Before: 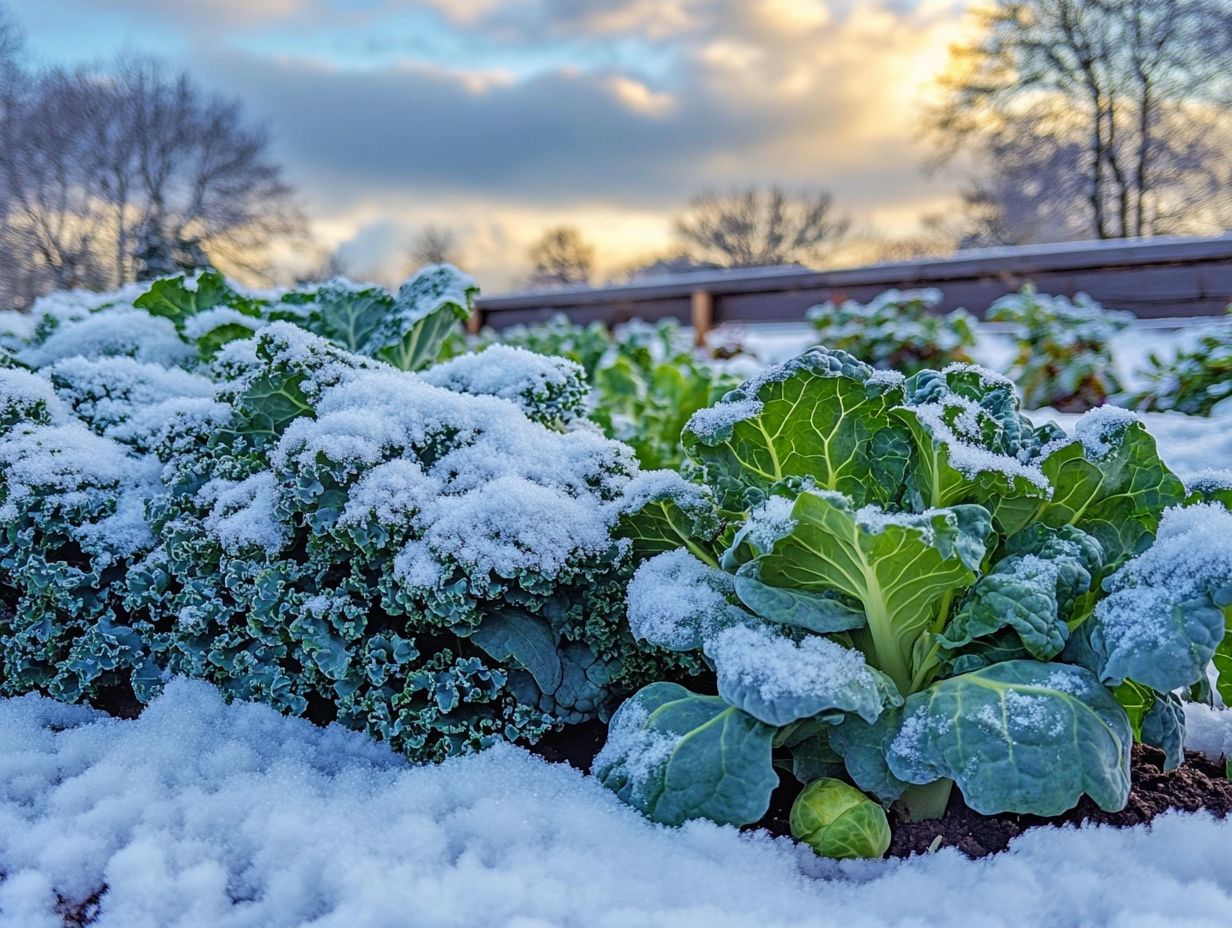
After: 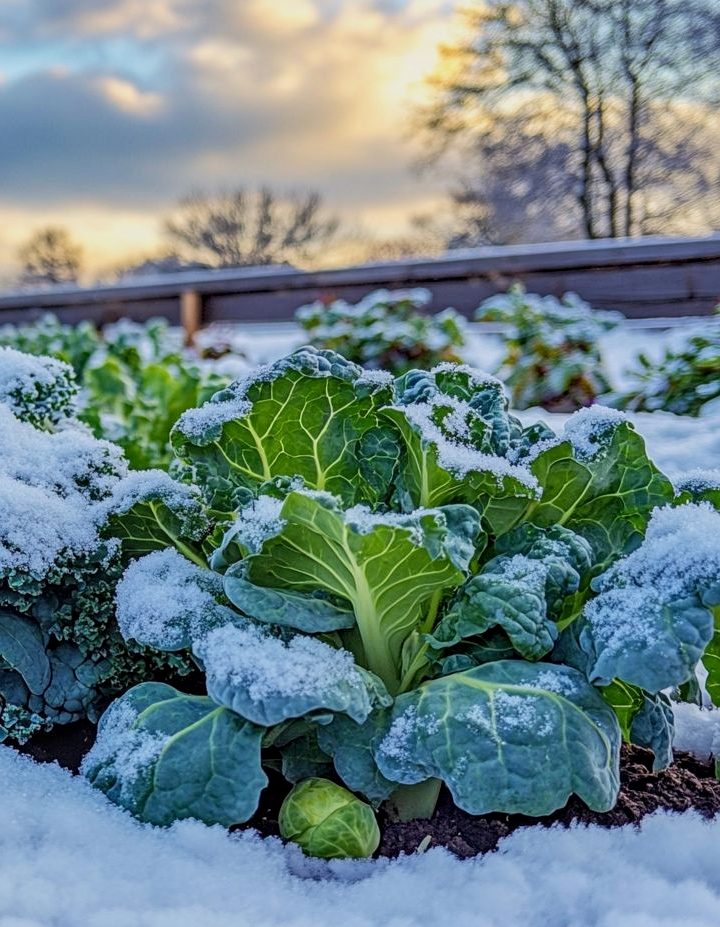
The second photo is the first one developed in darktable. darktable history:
crop: left 41.503%
tone equalizer: -8 EV -0.001 EV, -7 EV 0.005 EV, -6 EV -0.018 EV, -5 EV 0.012 EV, -4 EV -0.011 EV, -3 EV 0.01 EV, -2 EV -0.077 EV, -1 EV -0.311 EV, +0 EV -0.594 EV, edges refinement/feathering 500, mask exposure compensation -1.57 EV, preserve details no
local contrast: on, module defaults
